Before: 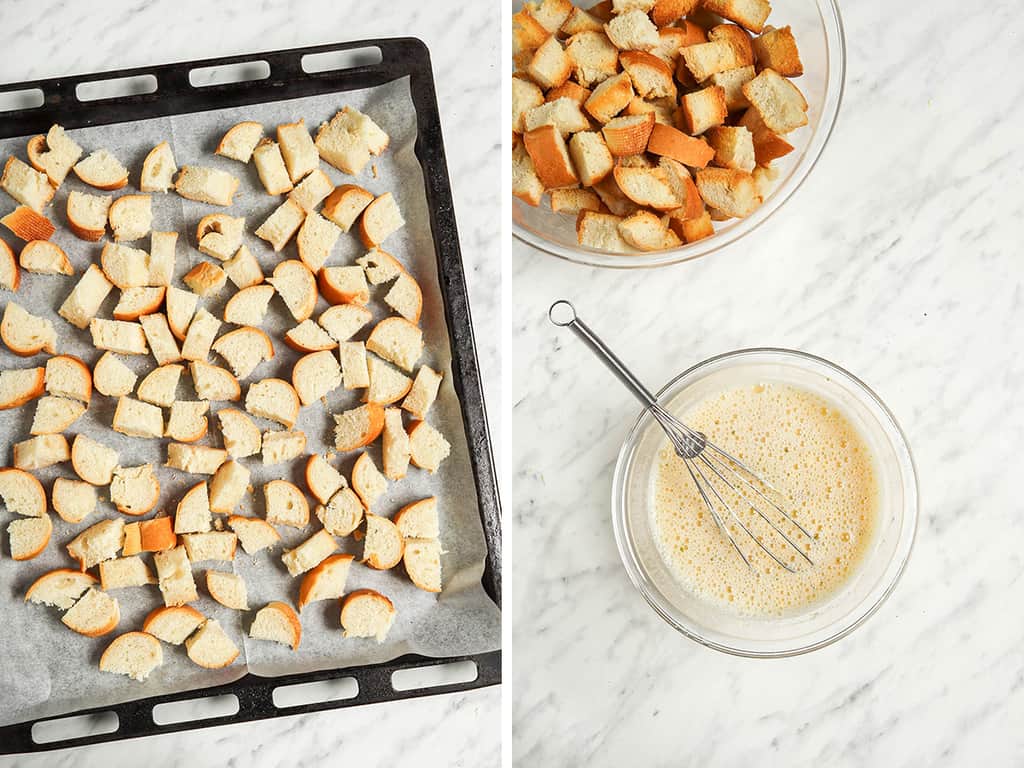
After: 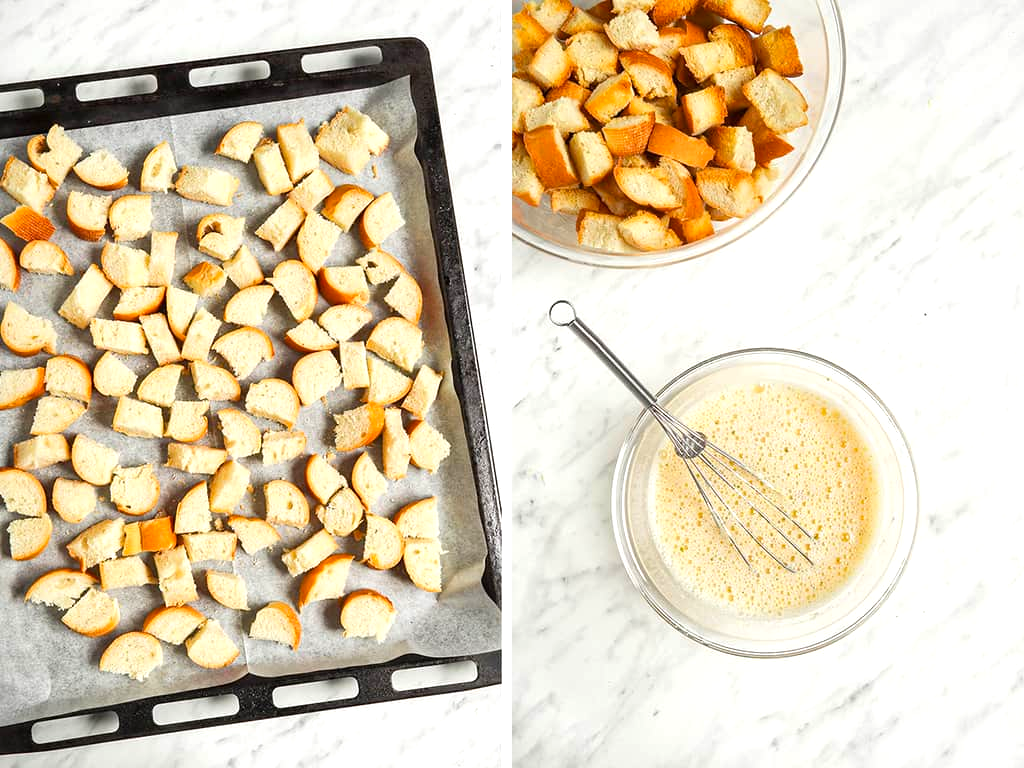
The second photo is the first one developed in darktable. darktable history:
exposure: exposure 0.295 EV, compensate exposure bias true, compensate highlight preservation false
color balance rgb: white fulcrum 0.084 EV, perceptual saturation grading › global saturation 18.065%
